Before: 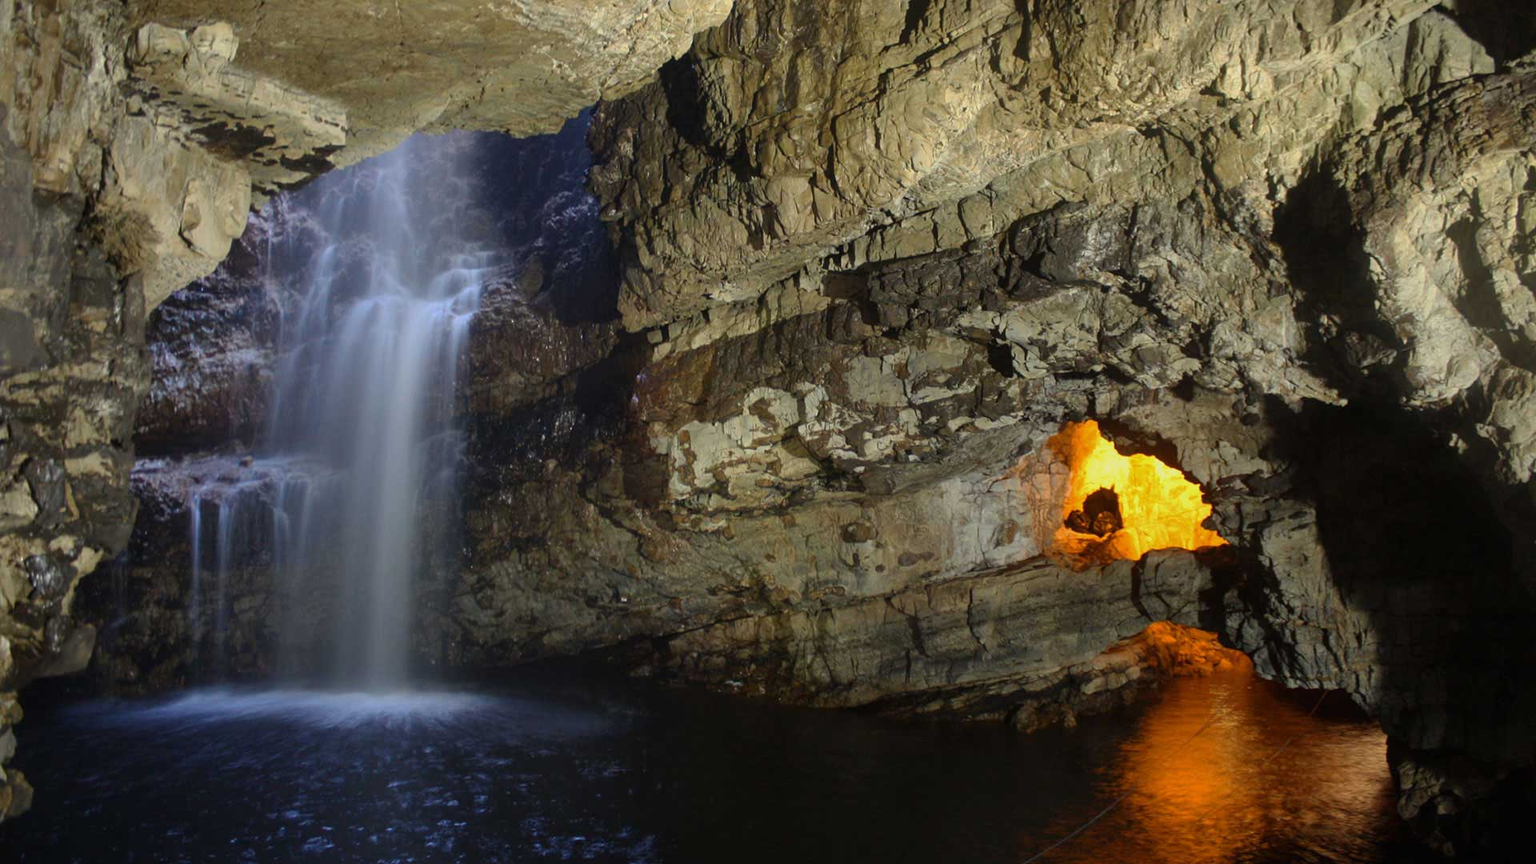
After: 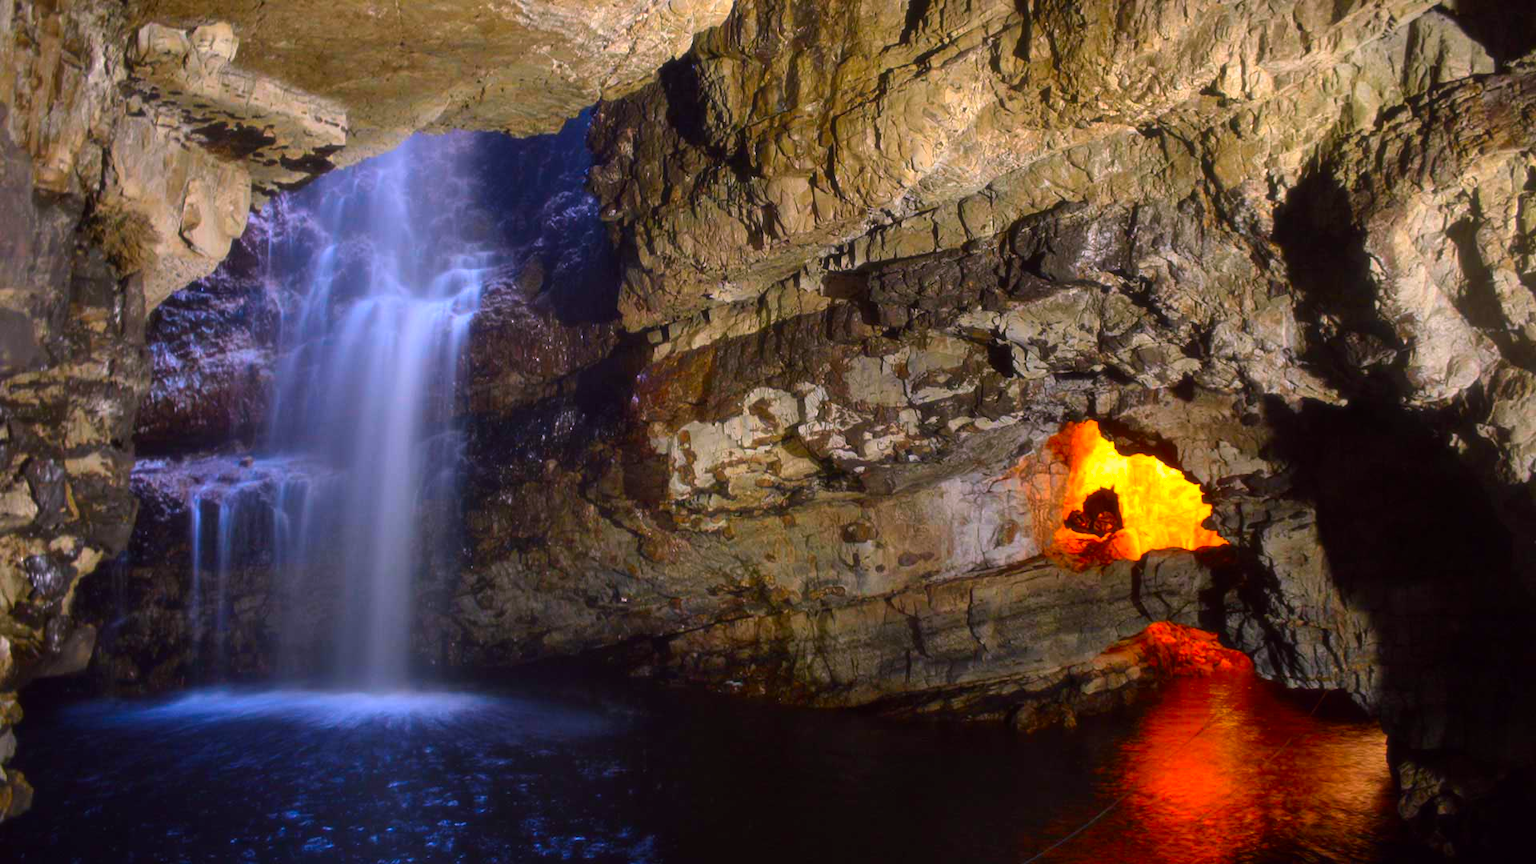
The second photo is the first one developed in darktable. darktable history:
contrast brightness saturation: brightness -0.02, saturation 0.35
white balance: red 1.066, blue 1.119
color balance: lift [1, 1.001, 0.999, 1.001], gamma [1, 1.004, 1.007, 0.993], gain [1, 0.991, 0.987, 1.013], contrast 7.5%, contrast fulcrum 10%, output saturation 115%
soften: size 10%, saturation 50%, brightness 0.2 EV, mix 10%
